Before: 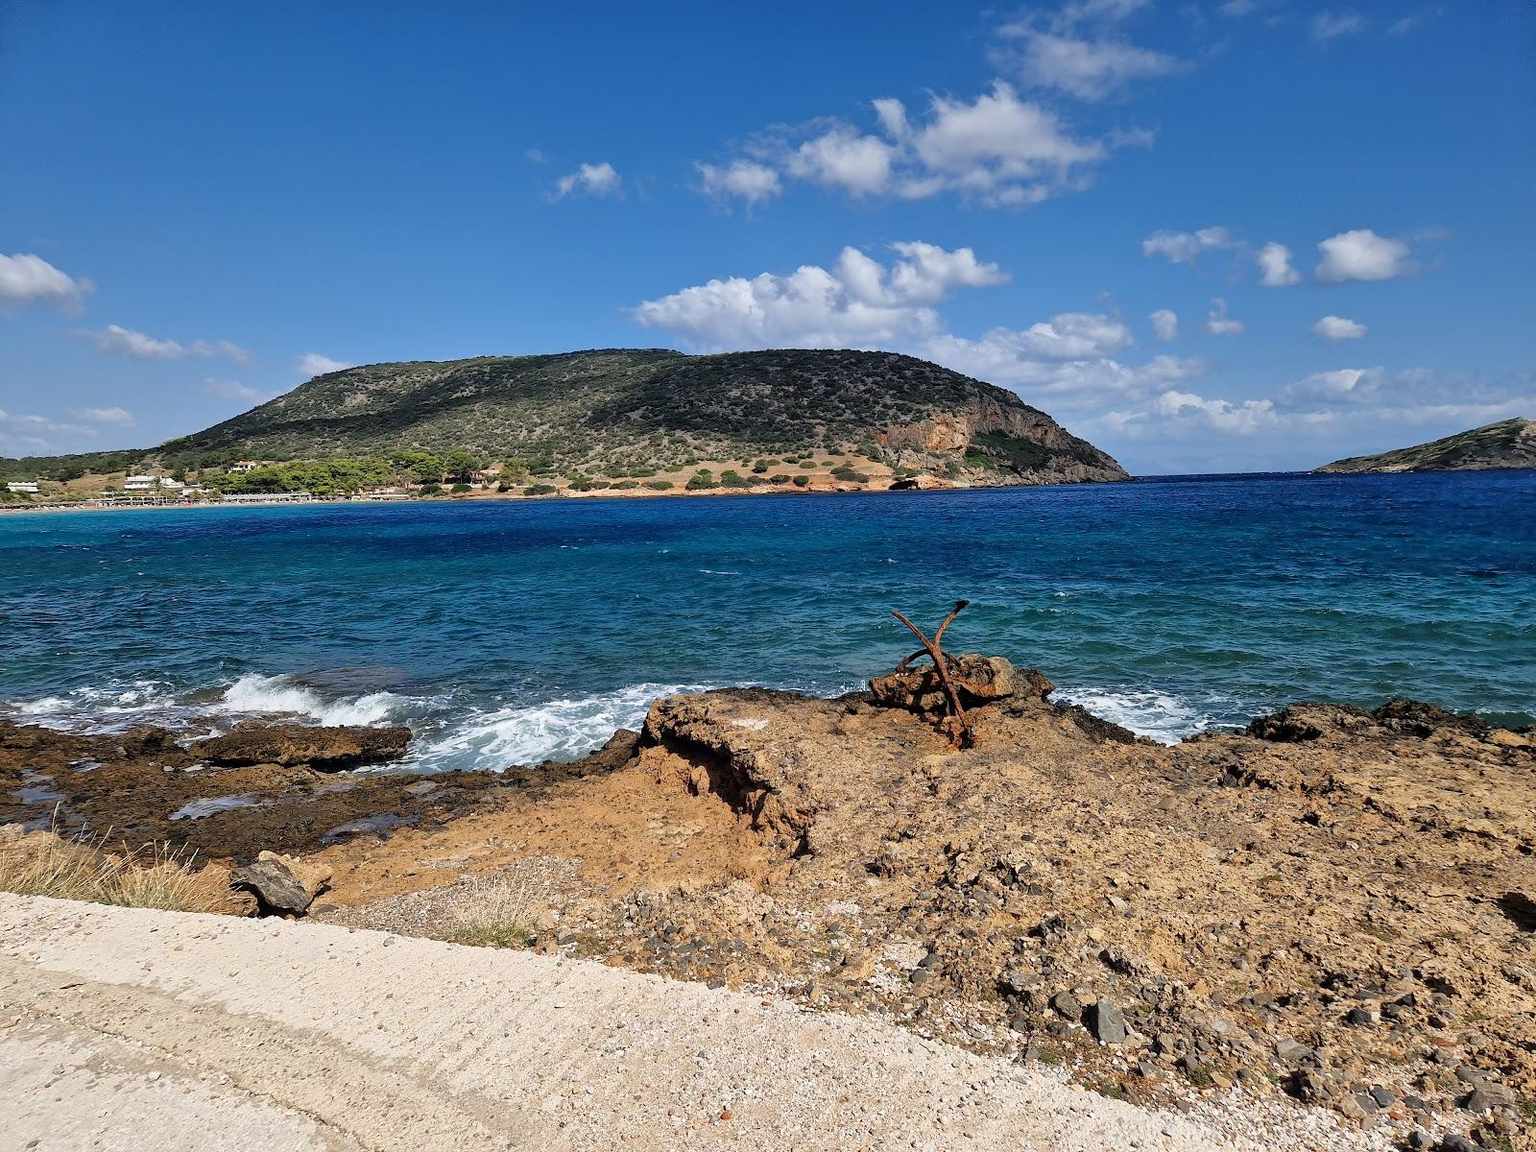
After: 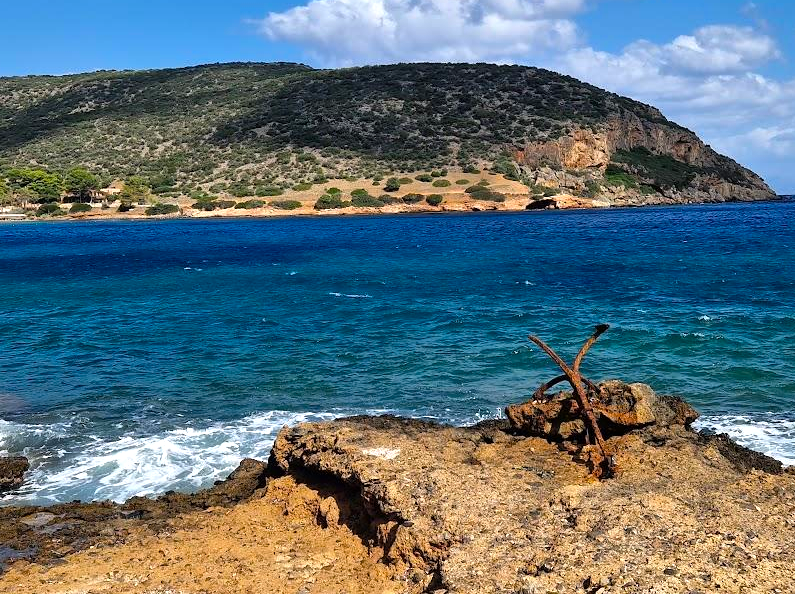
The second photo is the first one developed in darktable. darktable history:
color balance rgb: shadows lift › chroma 0.778%, shadows lift › hue 114.64°, perceptual saturation grading › global saturation 25.691%, perceptual brilliance grading › highlights 11.59%
crop: left 25.015%, top 25.152%, right 25.291%, bottom 25.311%
